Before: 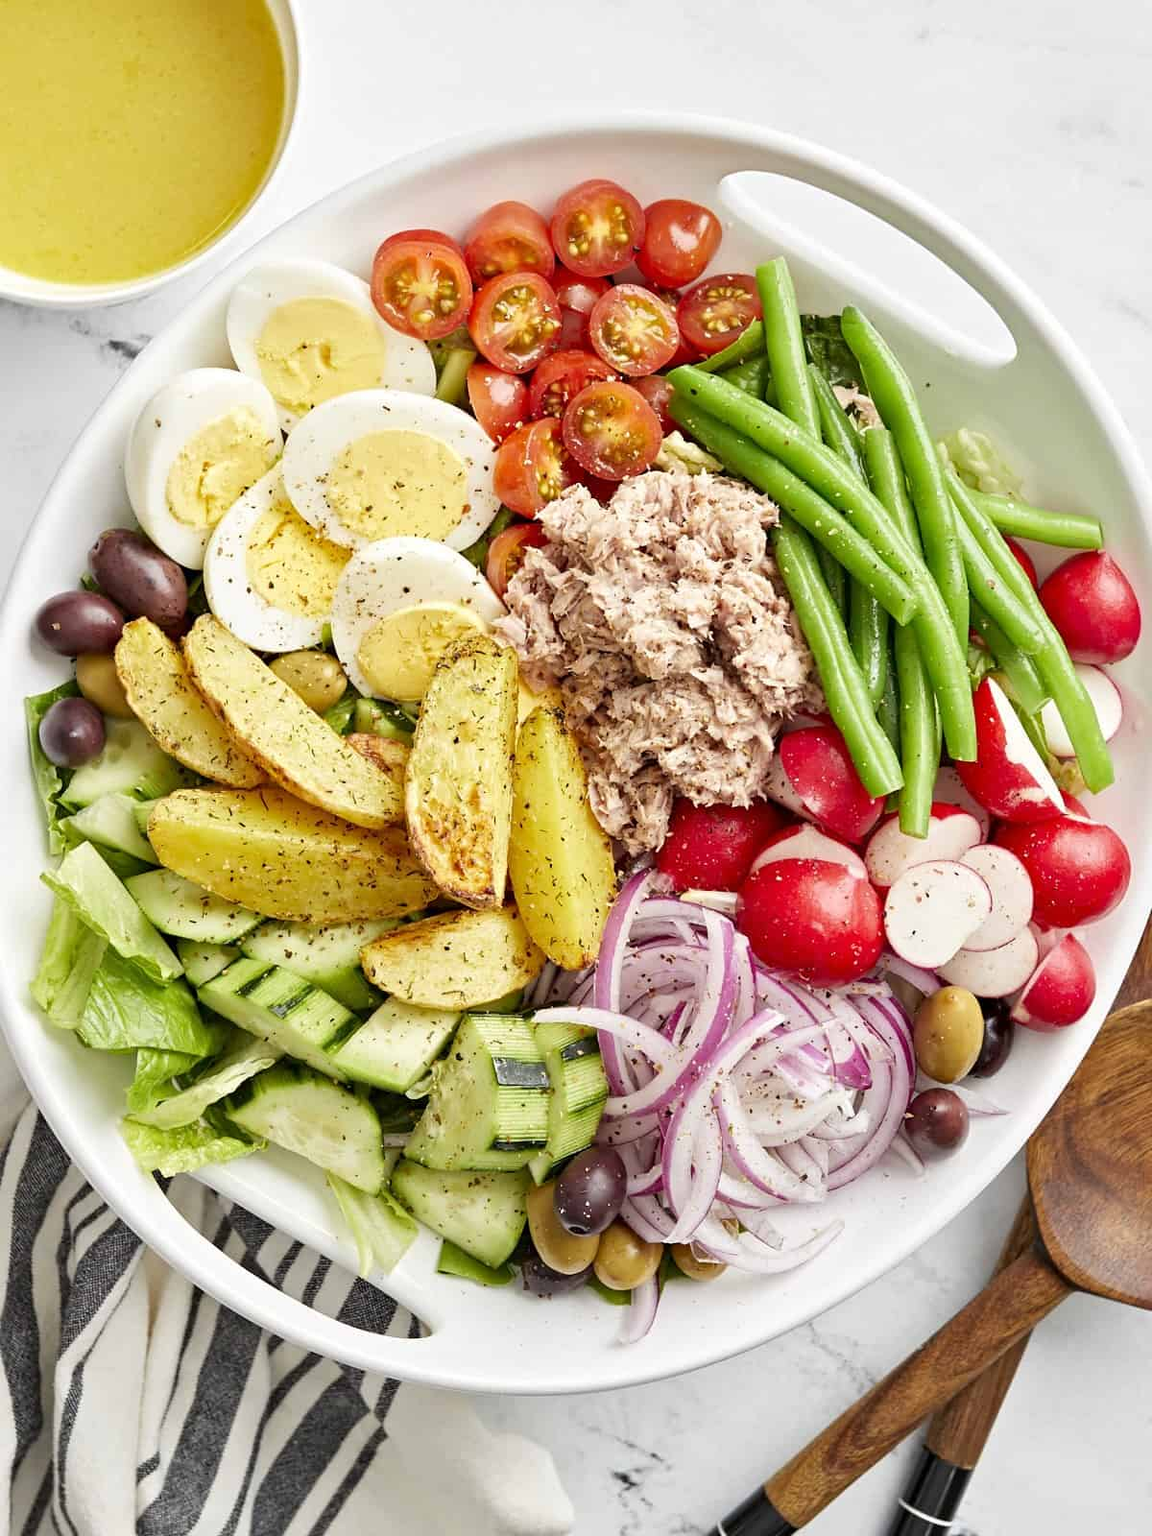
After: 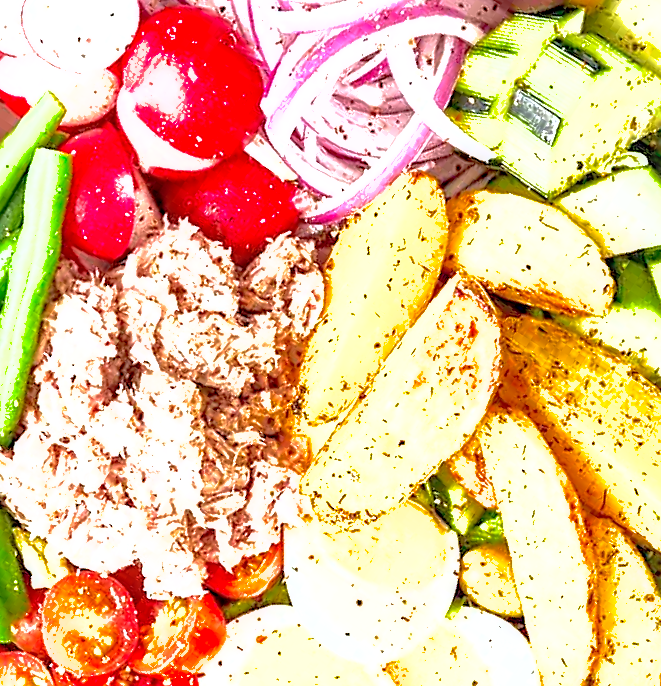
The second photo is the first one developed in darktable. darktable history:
sharpen: on, module defaults
color correction: highlights a* -0.144, highlights b* -6.07, shadows a* -0.128, shadows b* -0.098
shadows and highlights: on, module defaults
local contrast: on, module defaults
crop and rotate: angle 146.8°, left 9.198%, top 15.664%, right 4.402%, bottom 17.092%
exposure: black level correction 0.001, exposure 1.398 EV, compensate highlight preservation false
